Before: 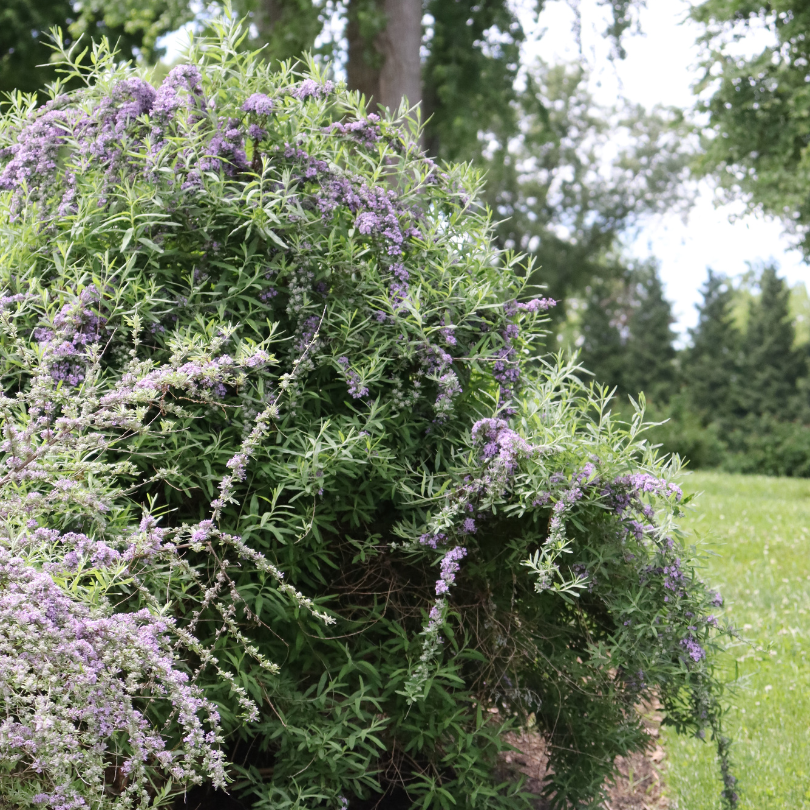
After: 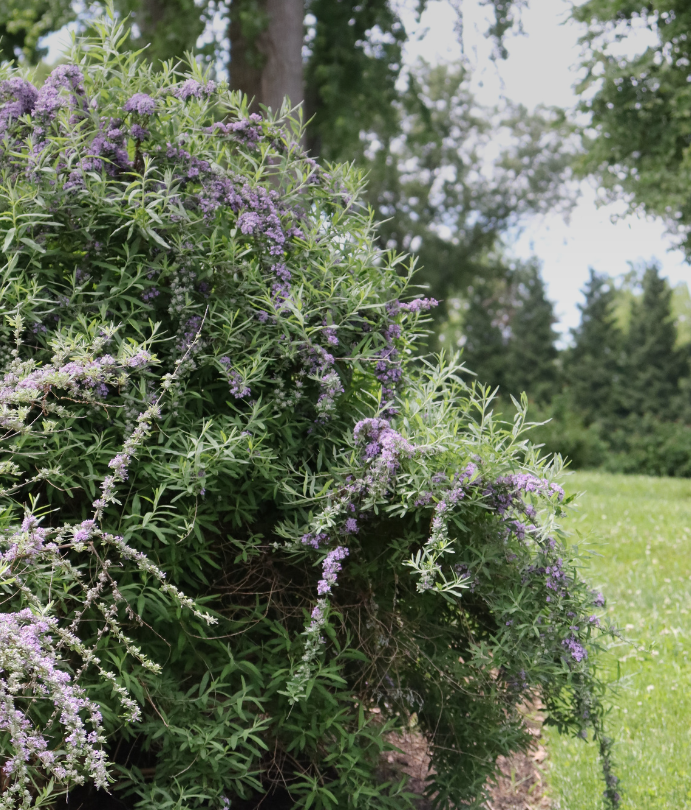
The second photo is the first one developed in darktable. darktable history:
crop and rotate: left 14.584%
graduated density: on, module defaults
